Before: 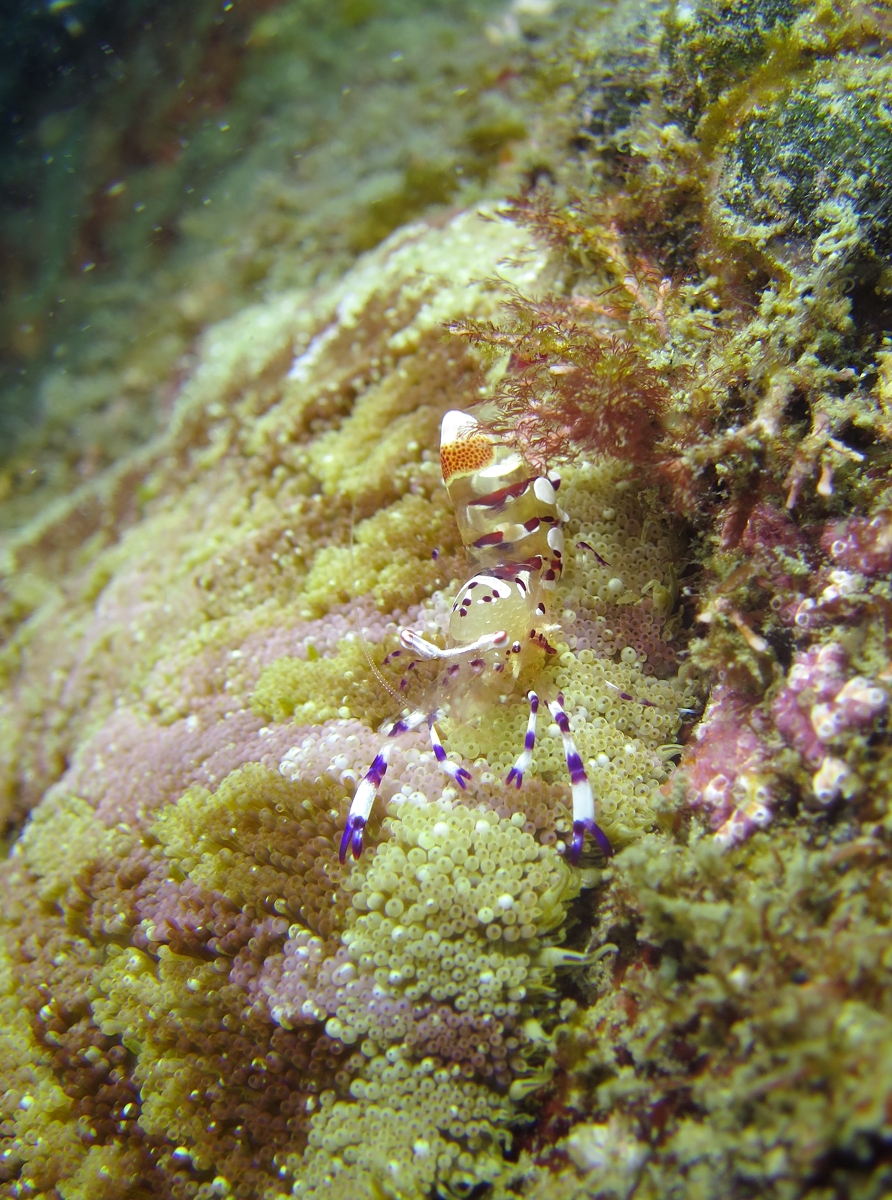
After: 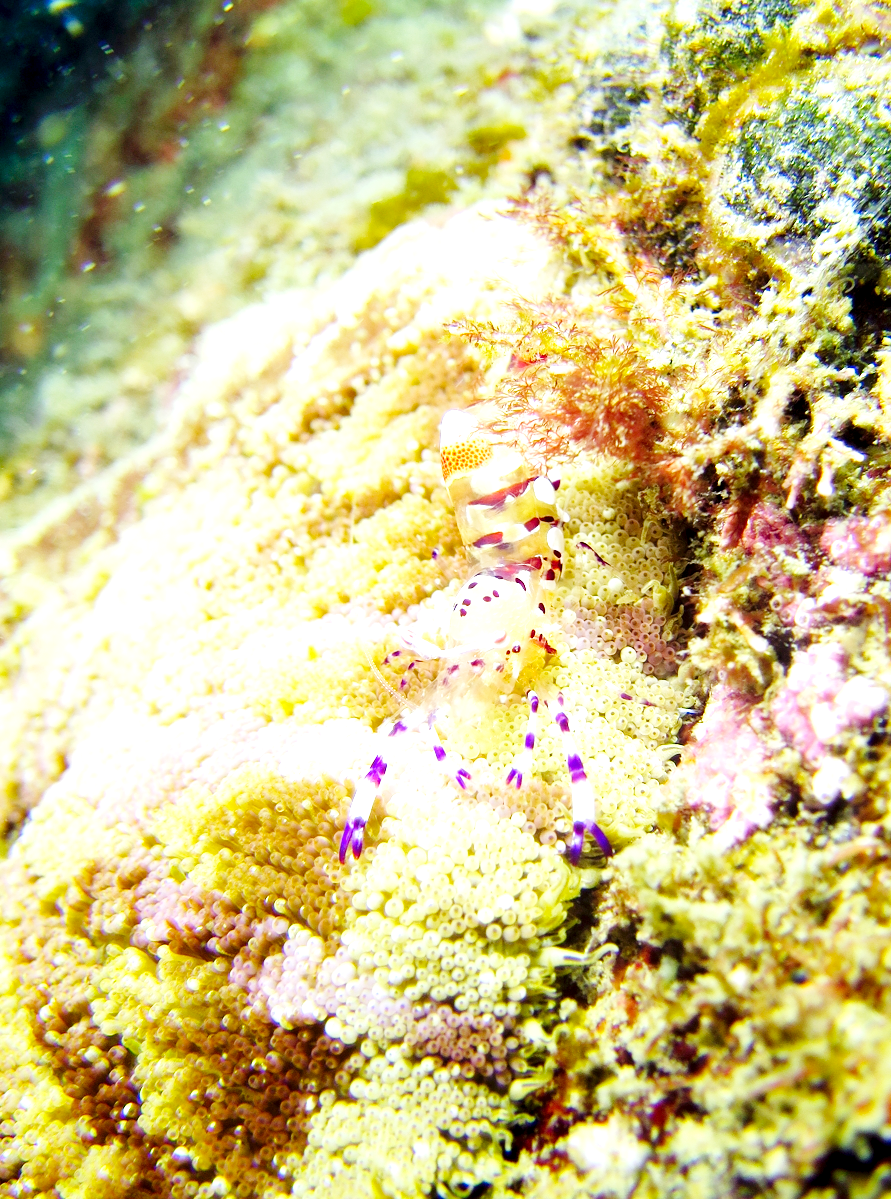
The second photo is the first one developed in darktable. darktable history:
exposure: black level correction 0.009, exposure 1.425 EV, compensate highlight preservation false
base curve: curves: ch0 [(0, 0) (0.036, 0.025) (0.121, 0.166) (0.206, 0.329) (0.605, 0.79) (1, 1)], preserve colors none
